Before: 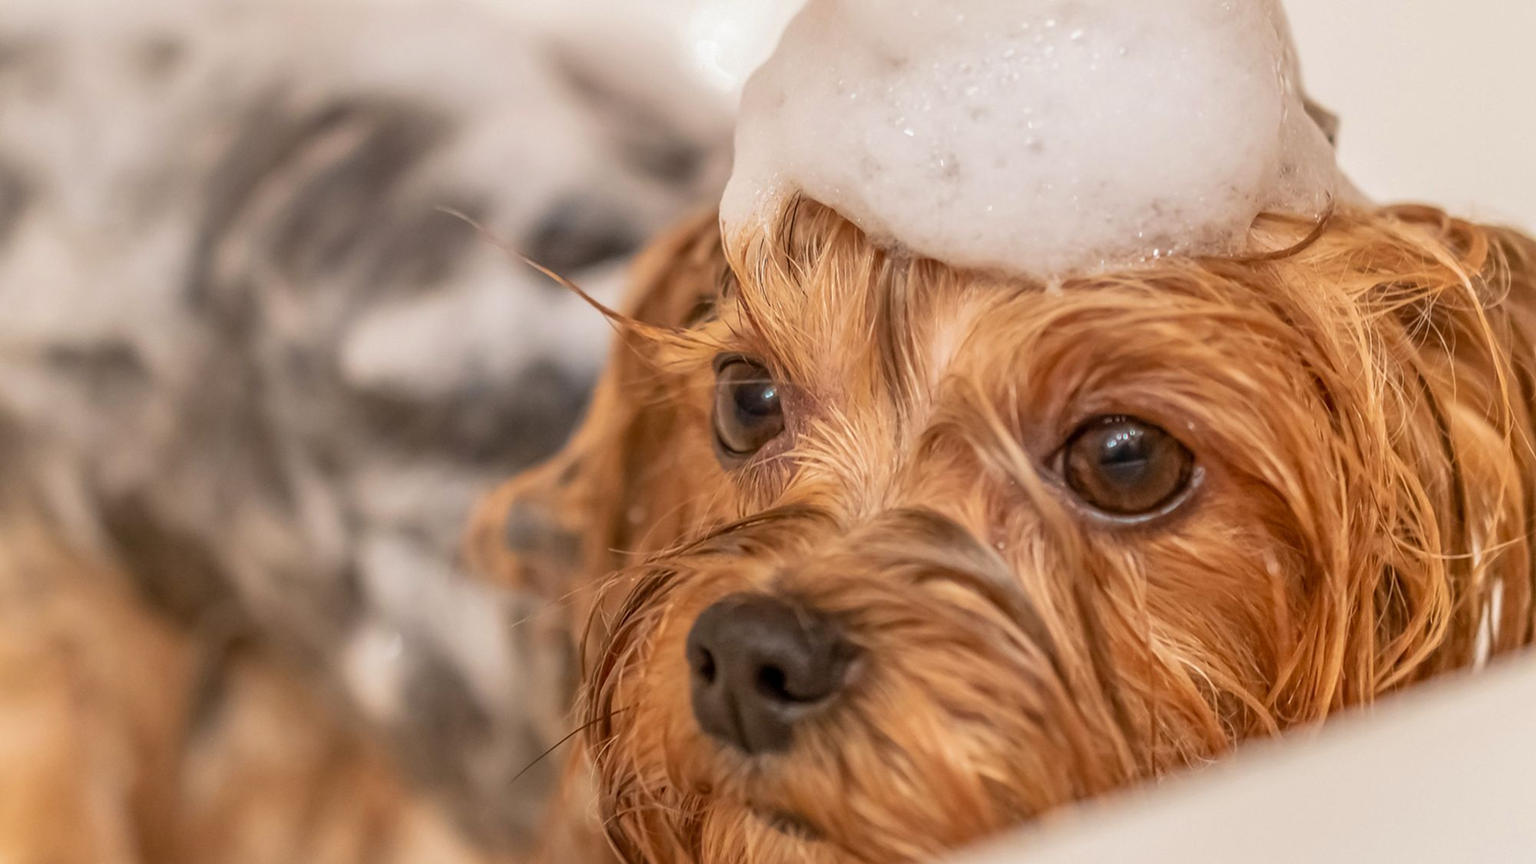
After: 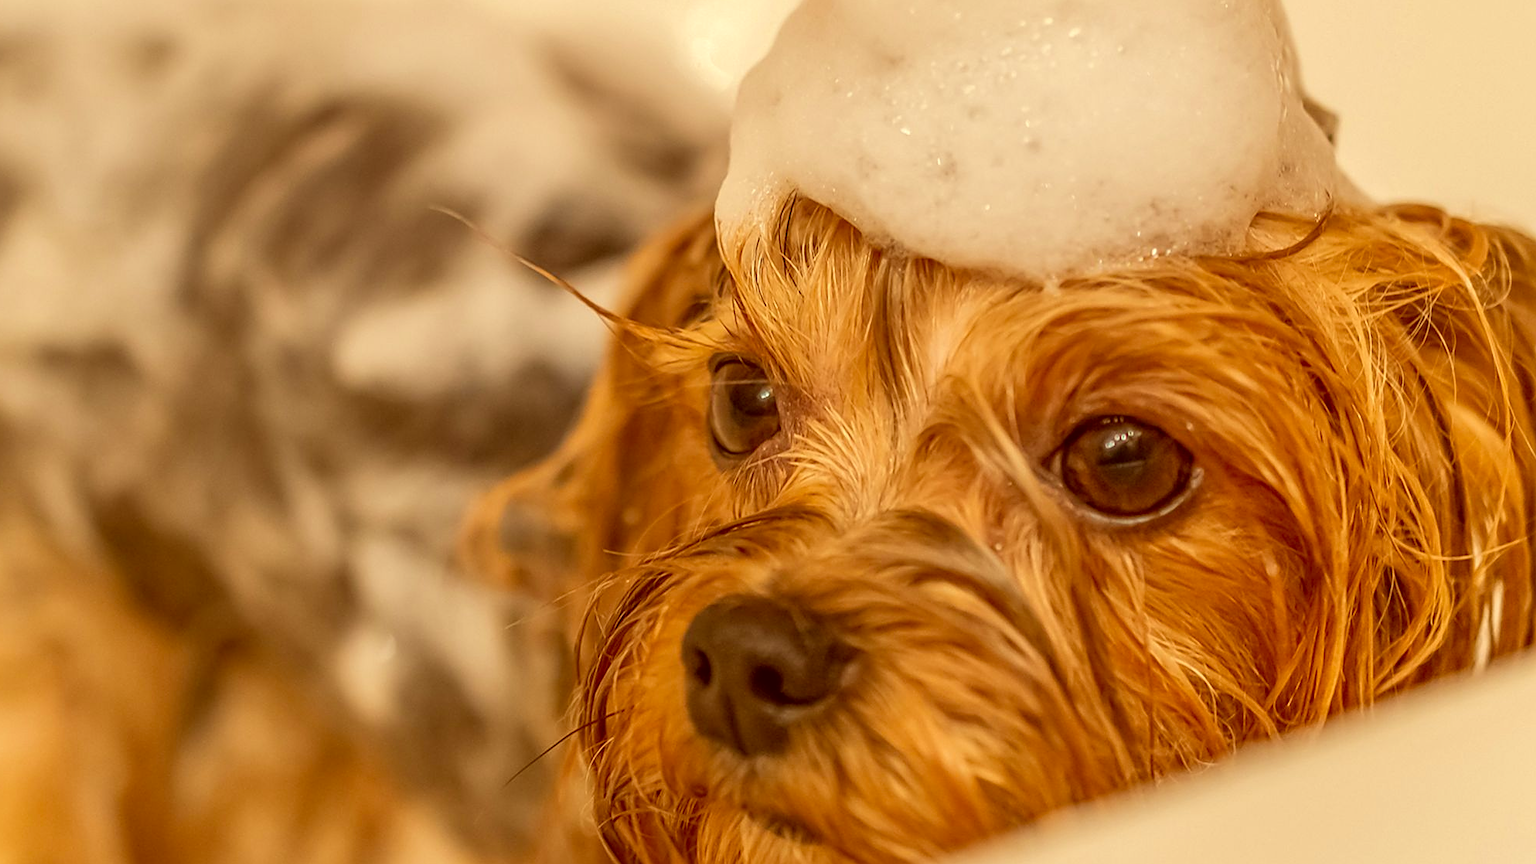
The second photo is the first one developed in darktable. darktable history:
tone equalizer: edges refinement/feathering 500, mask exposure compensation -1.57 EV, preserve details no
sharpen: on, module defaults
crop and rotate: left 0.611%, top 0.323%, bottom 0.246%
color correction: highlights a* 1.01, highlights b* 24.46, shadows a* 15.81, shadows b* 24.62
